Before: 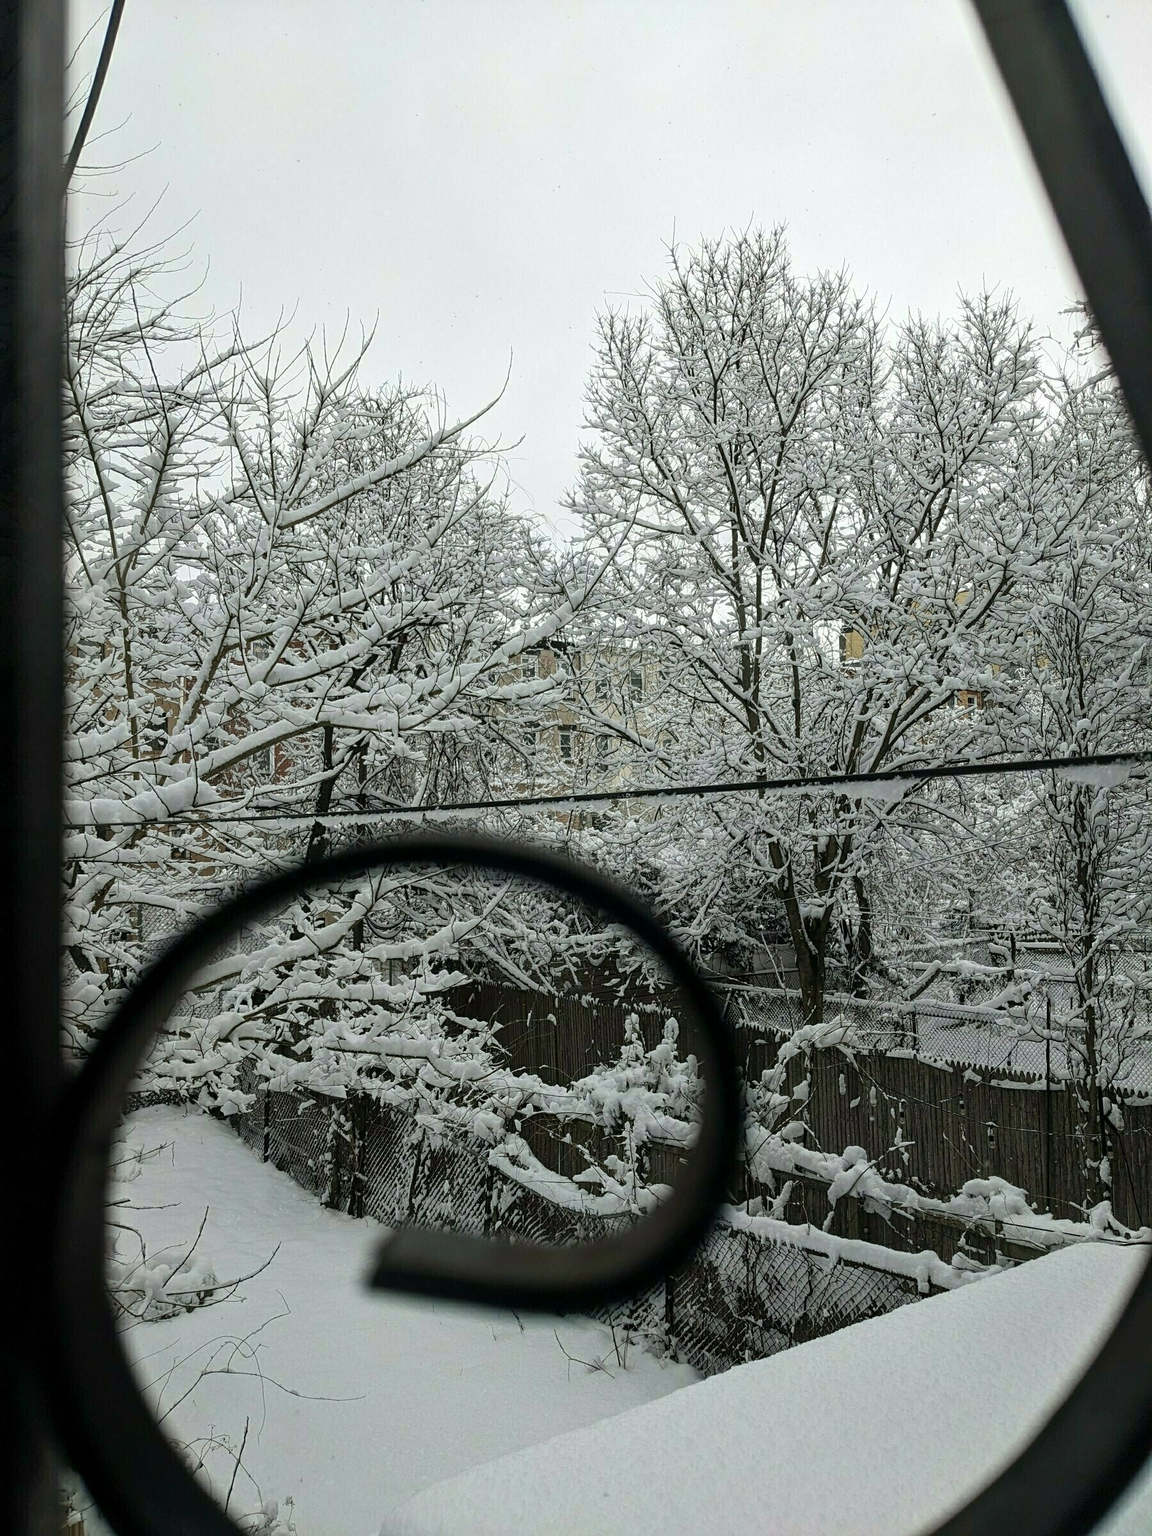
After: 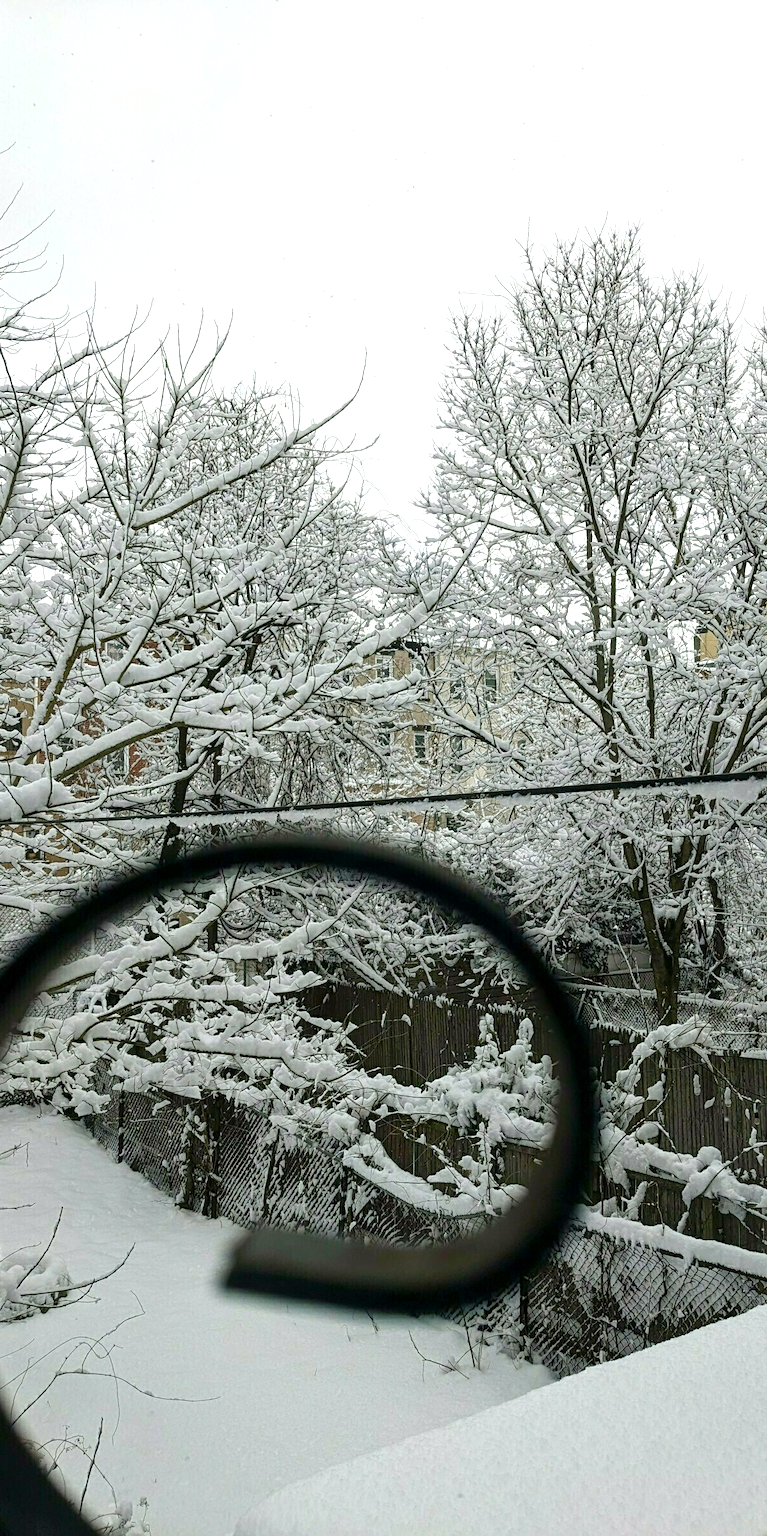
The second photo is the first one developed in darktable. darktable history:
crop and rotate: left 12.673%, right 20.66%
color balance rgb: perceptual saturation grading › global saturation 20%, perceptual saturation grading › highlights -50%, perceptual saturation grading › shadows 30%, perceptual brilliance grading › global brilliance 10%, perceptual brilliance grading › shadows 15%
